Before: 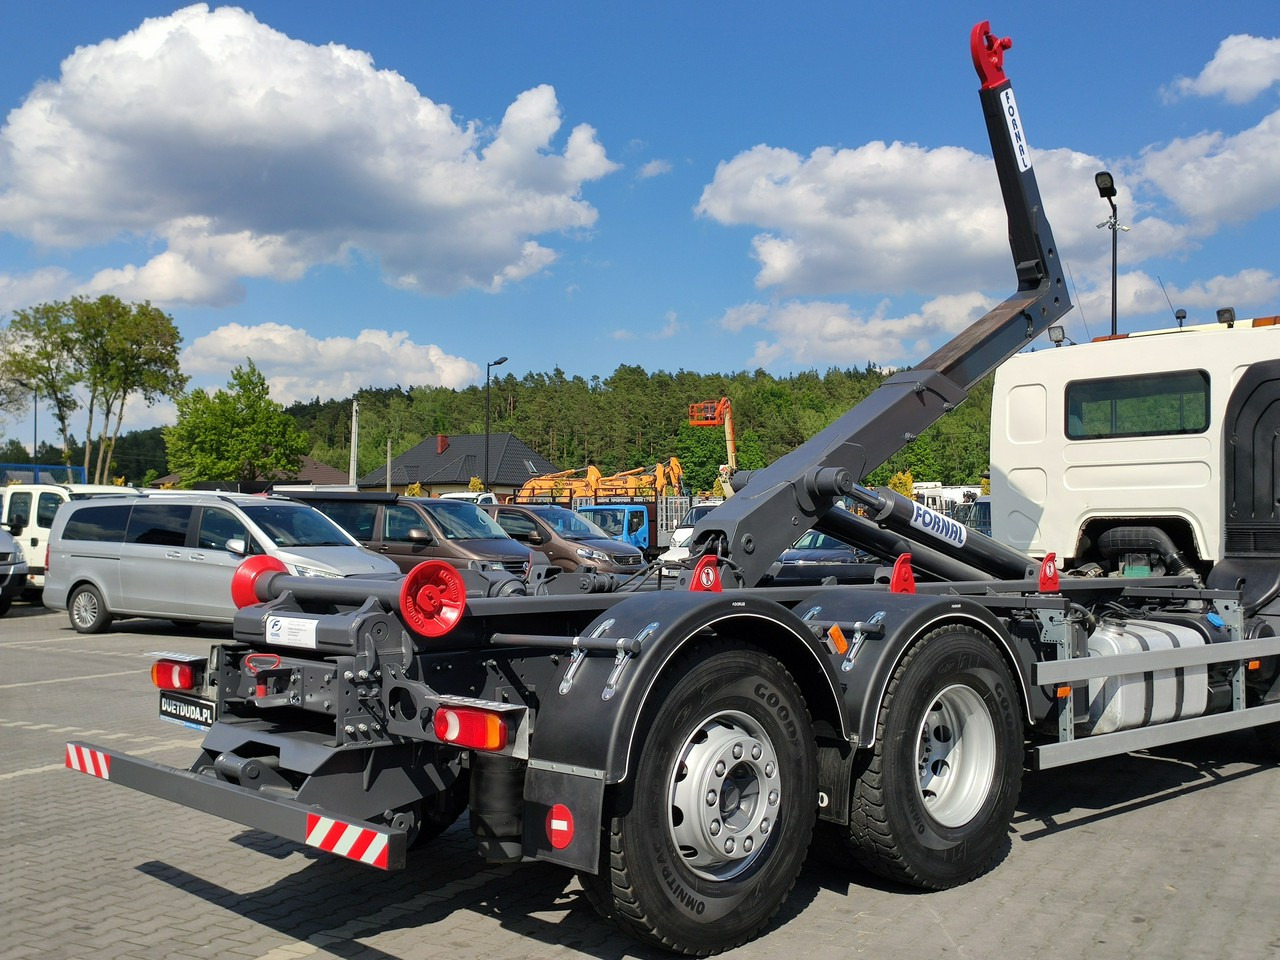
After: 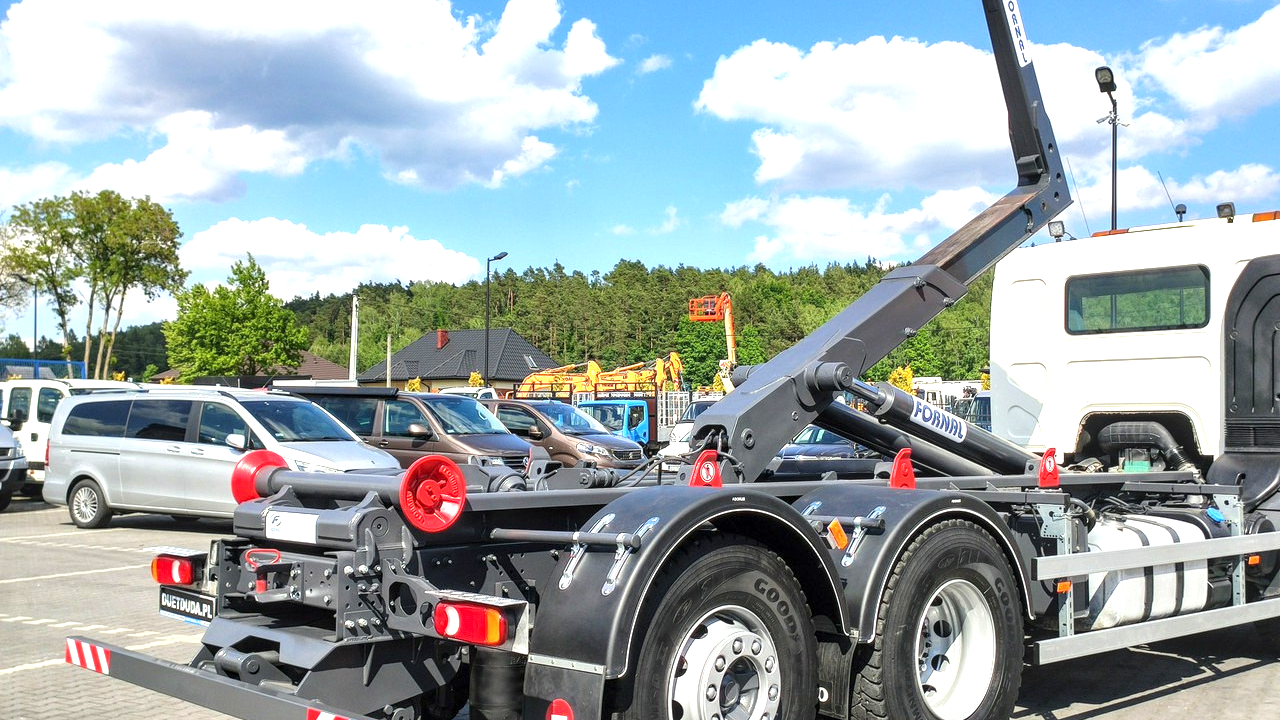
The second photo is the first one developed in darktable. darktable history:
exposure: black level correction 0, exposure 1.1 EV, compensate exposure bias true, compensate highlight preservation false
crop: top 11.038%, bottom 13.962%
local contrast: on, module defaults
